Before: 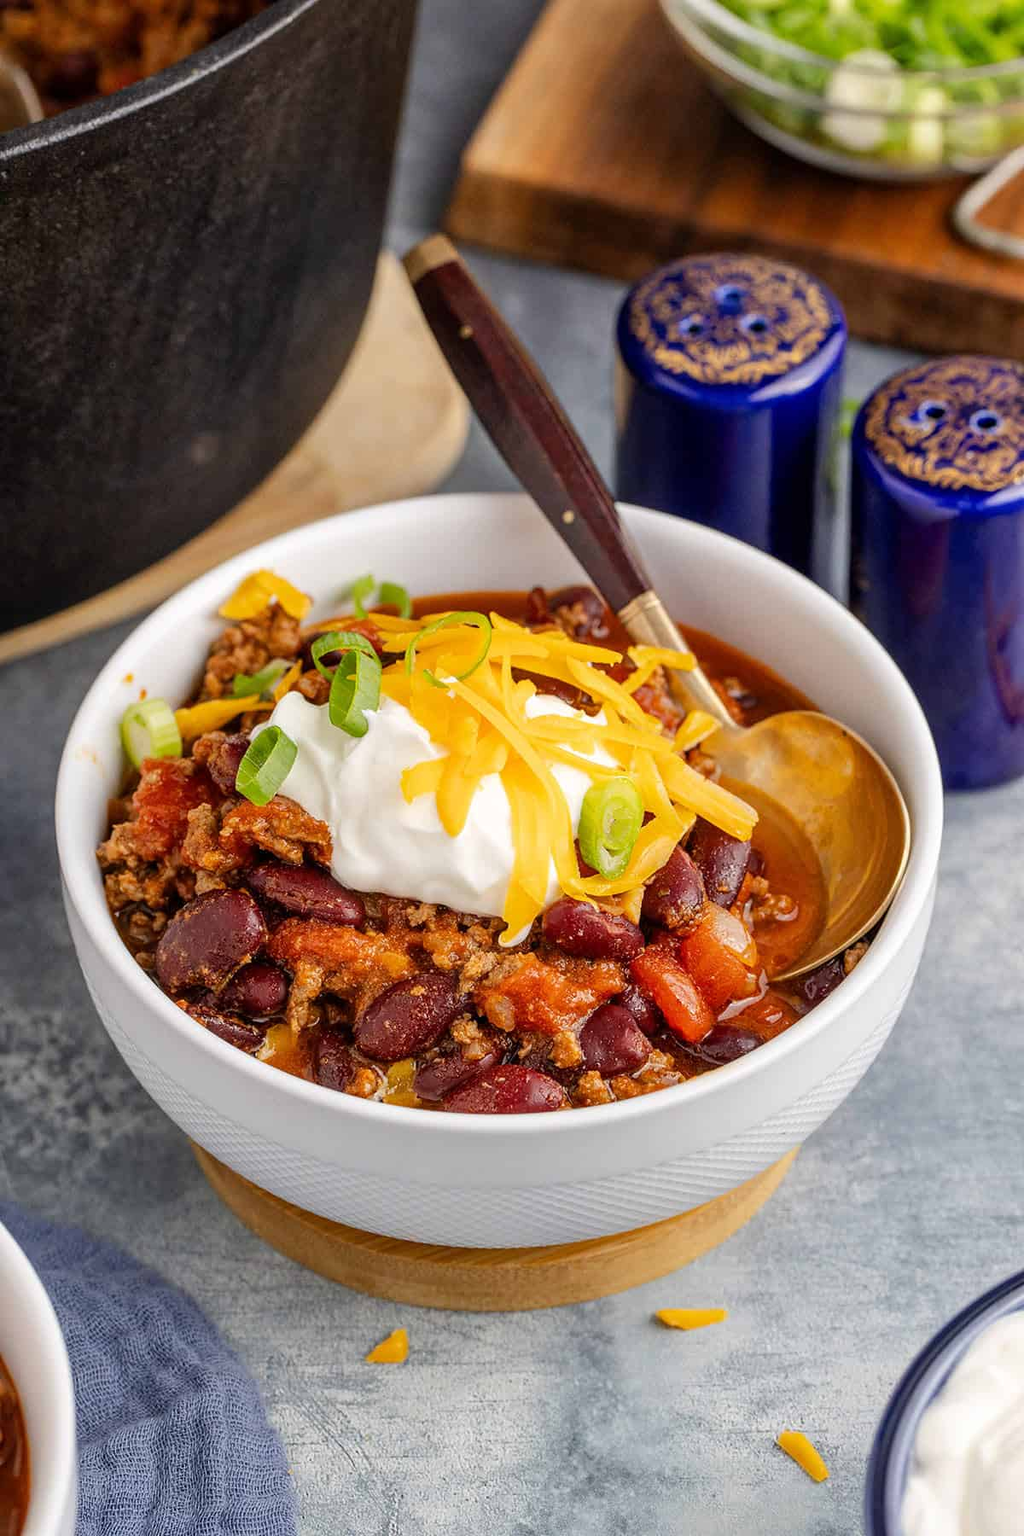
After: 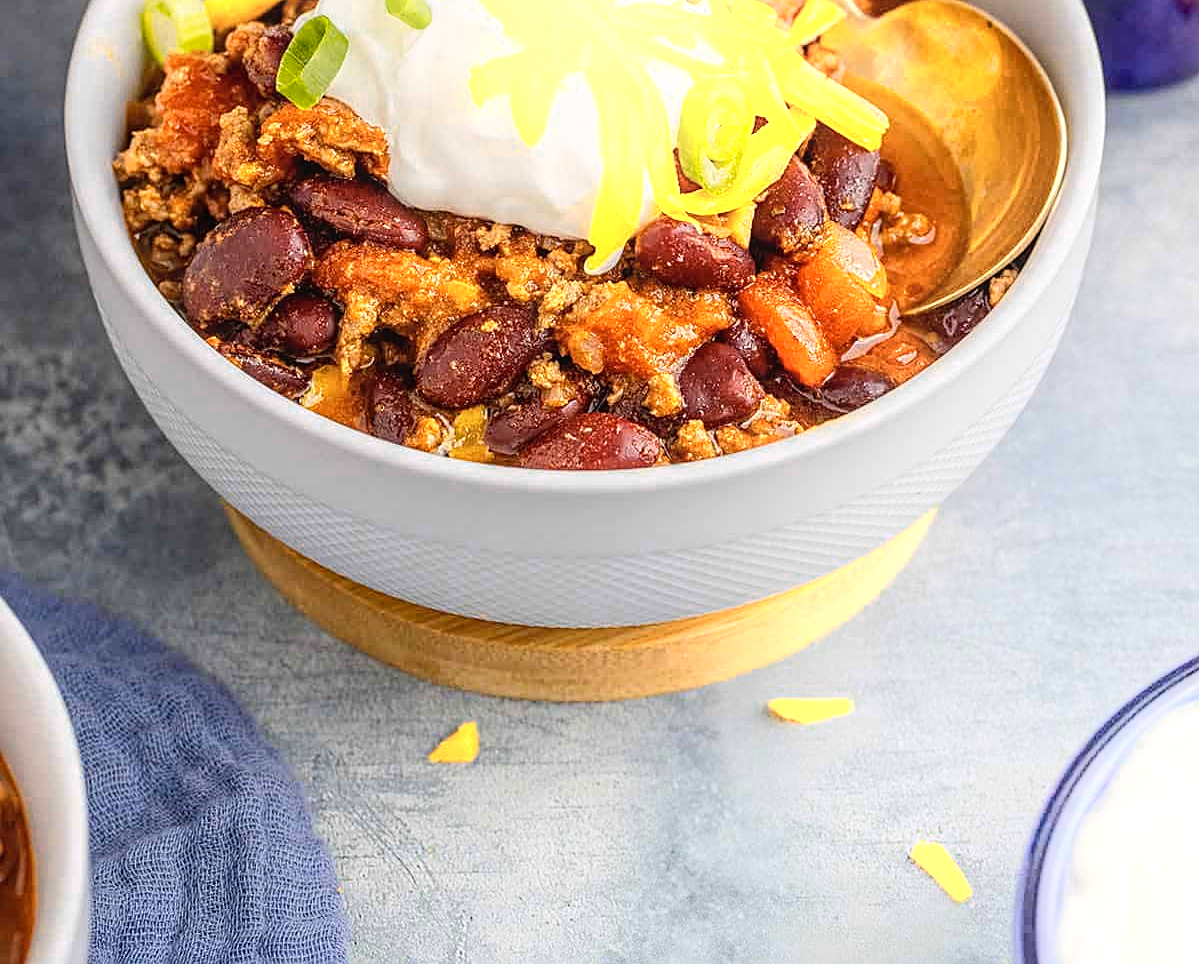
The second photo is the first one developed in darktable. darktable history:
shadows and highlights: shadows -21.49, highlights 98.62, soften with gaussian
sharpen: radius 2.184, amount 0.384, threshold 0.009
color zones: curves: ch0 [(0.099, 0.624) (0.257, 0.596) (0.384, 0.376) (0.529, 0.492) (0.697, 0.564) (0.768, 0.532) (0.908, 0.644)]; ch1 [(0.112, 0.564) (0.254, 0.612) (0.432, 0.676) (0.592, 0.456) (0.743, 0.684) (0.888, 0.536)]; ch2 [(0.25, 0.5) (0.469, 0.36) (0.75, 0.5)]
crop and rotate: top 46.435%, right 0.08%
local contrast: detail 109%
